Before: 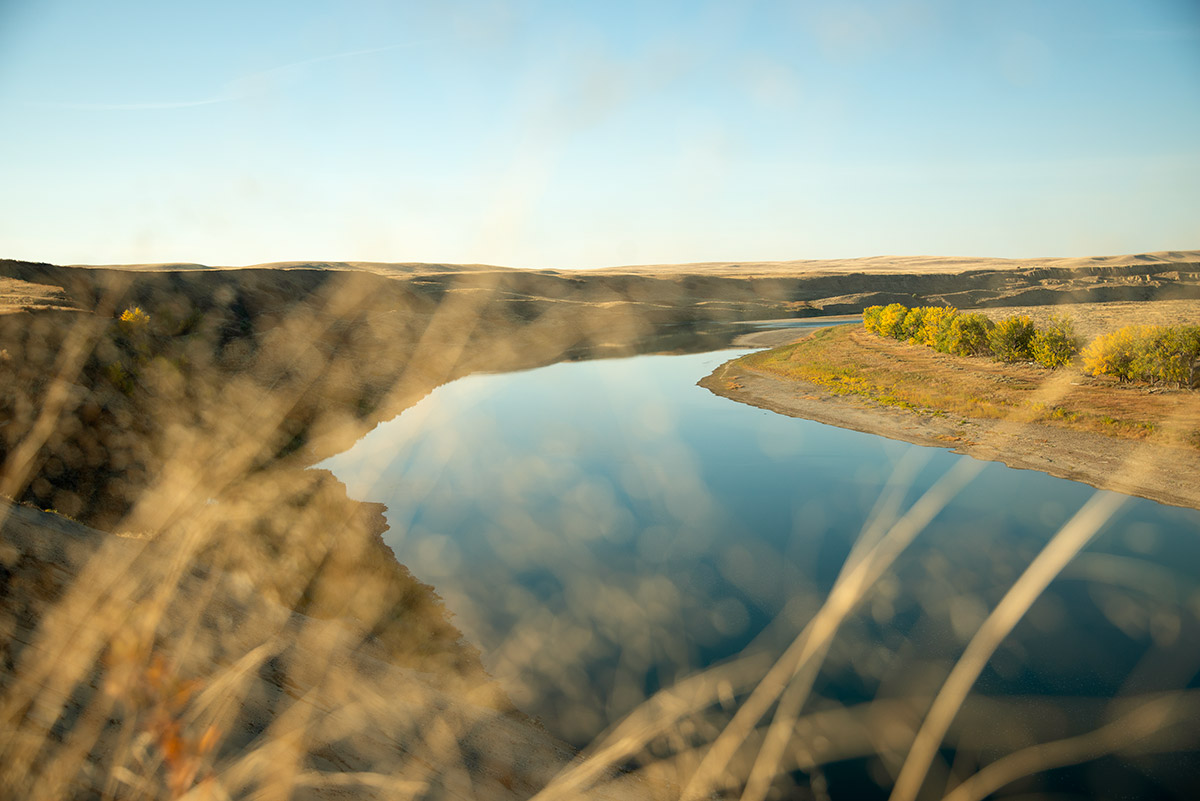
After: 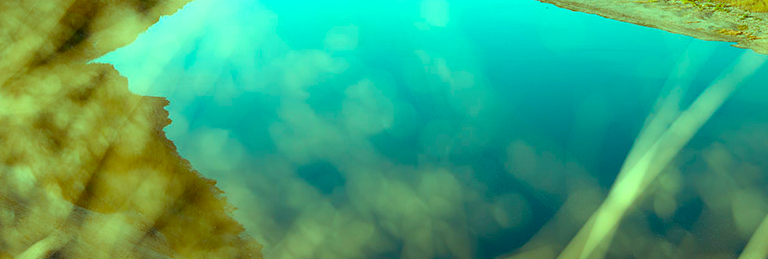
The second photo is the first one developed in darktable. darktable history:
crop: left 18.216%, top 50.769%, right 17.707%, bottom 16.793%
color balance rgb: highlights gain › luminance 20.1%, highlights gain › chroma 13.096%, highlights gain › hue 170.85°, perceptual saturation grading › global saturation 20%, perceptual saturation grading › highlights -24.739%, perceptual saturation grading › shadows 49.393%, perceptual brilliance grading › global brilliance 4.532%, global vibrance 9.551%
